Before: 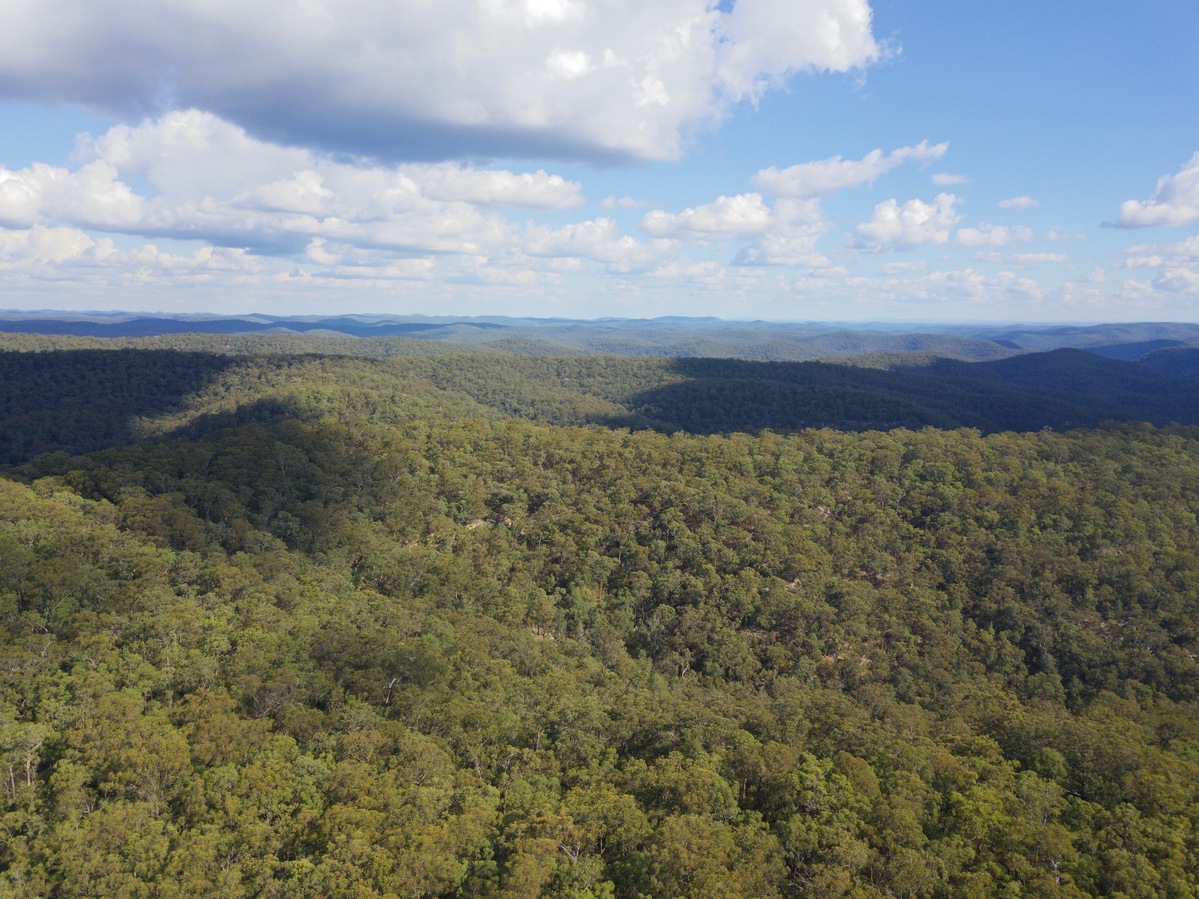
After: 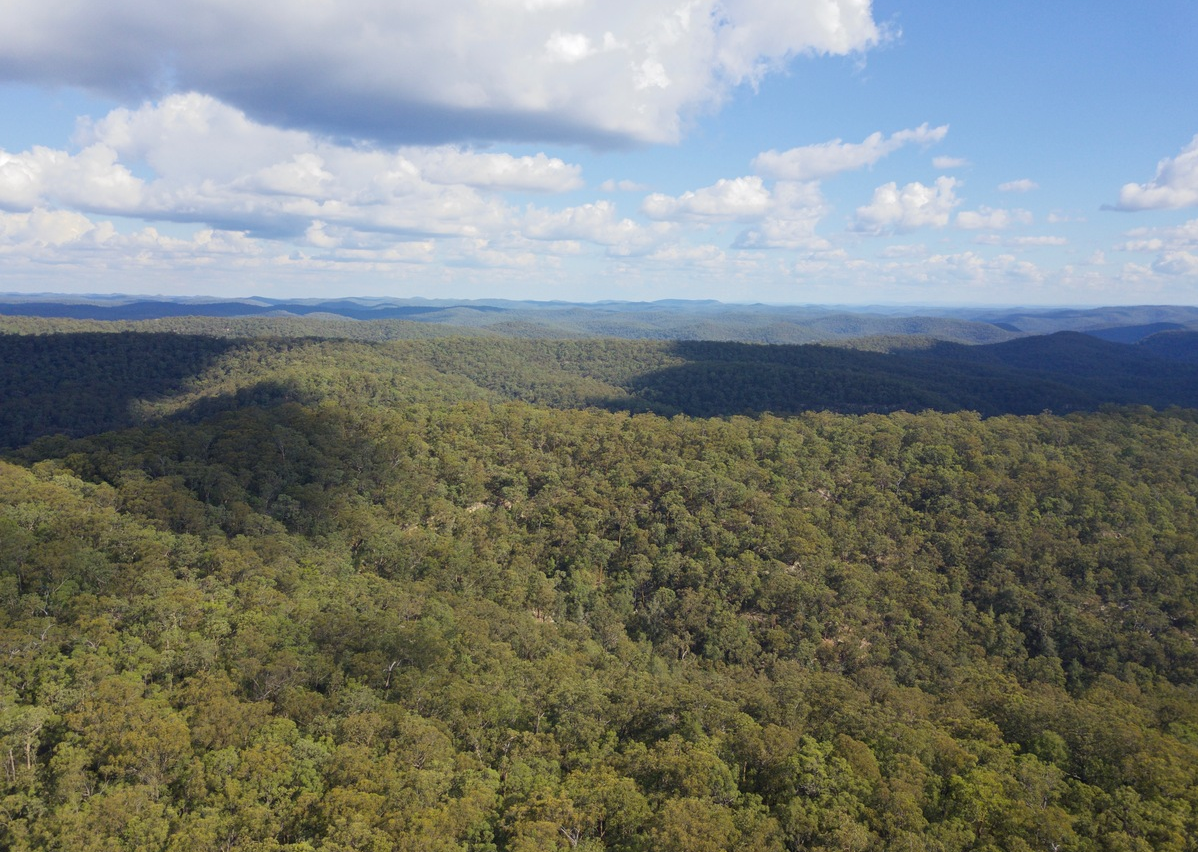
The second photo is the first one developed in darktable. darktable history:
crop and rotate: top 1.925%, bottom 3.237%
